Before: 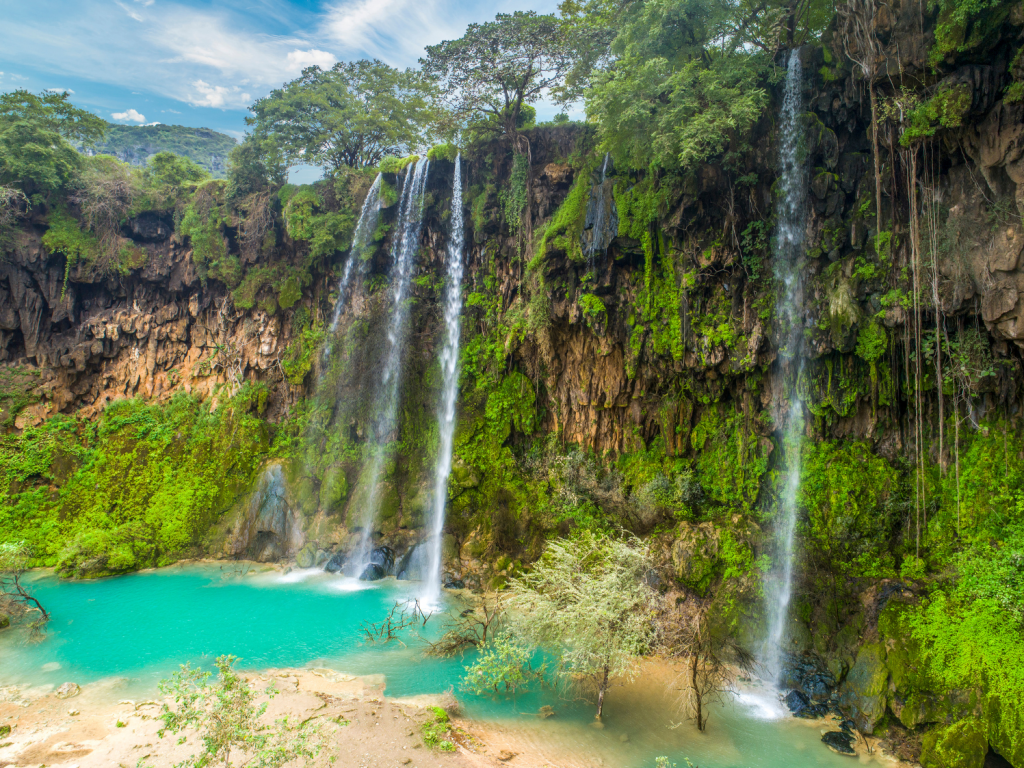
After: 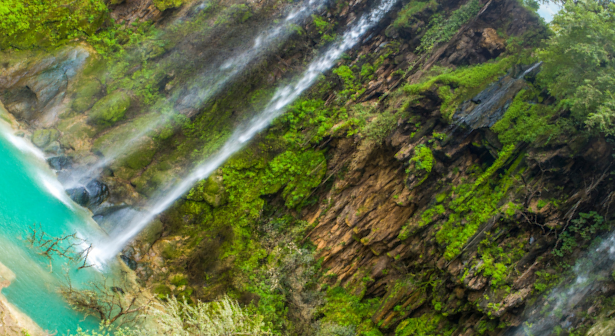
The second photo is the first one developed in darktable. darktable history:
crop and rotate: angle -44.62°, top 16.064%, right 0.852%, bottom 11.636%
